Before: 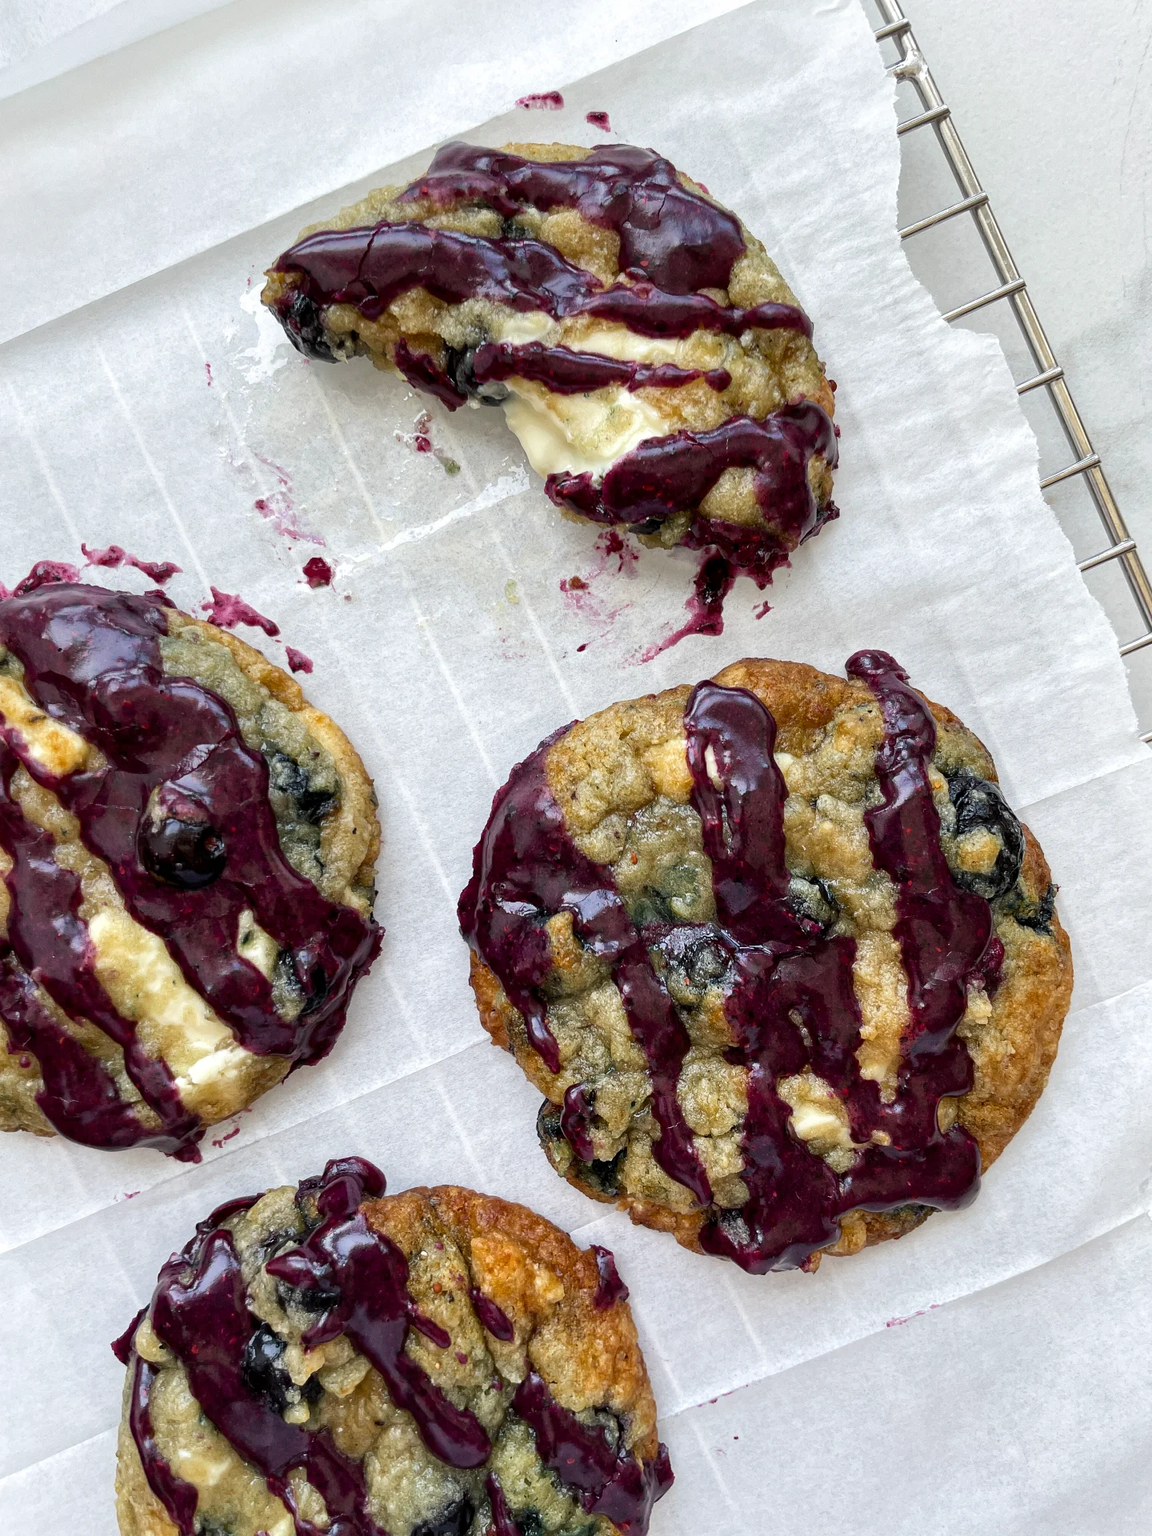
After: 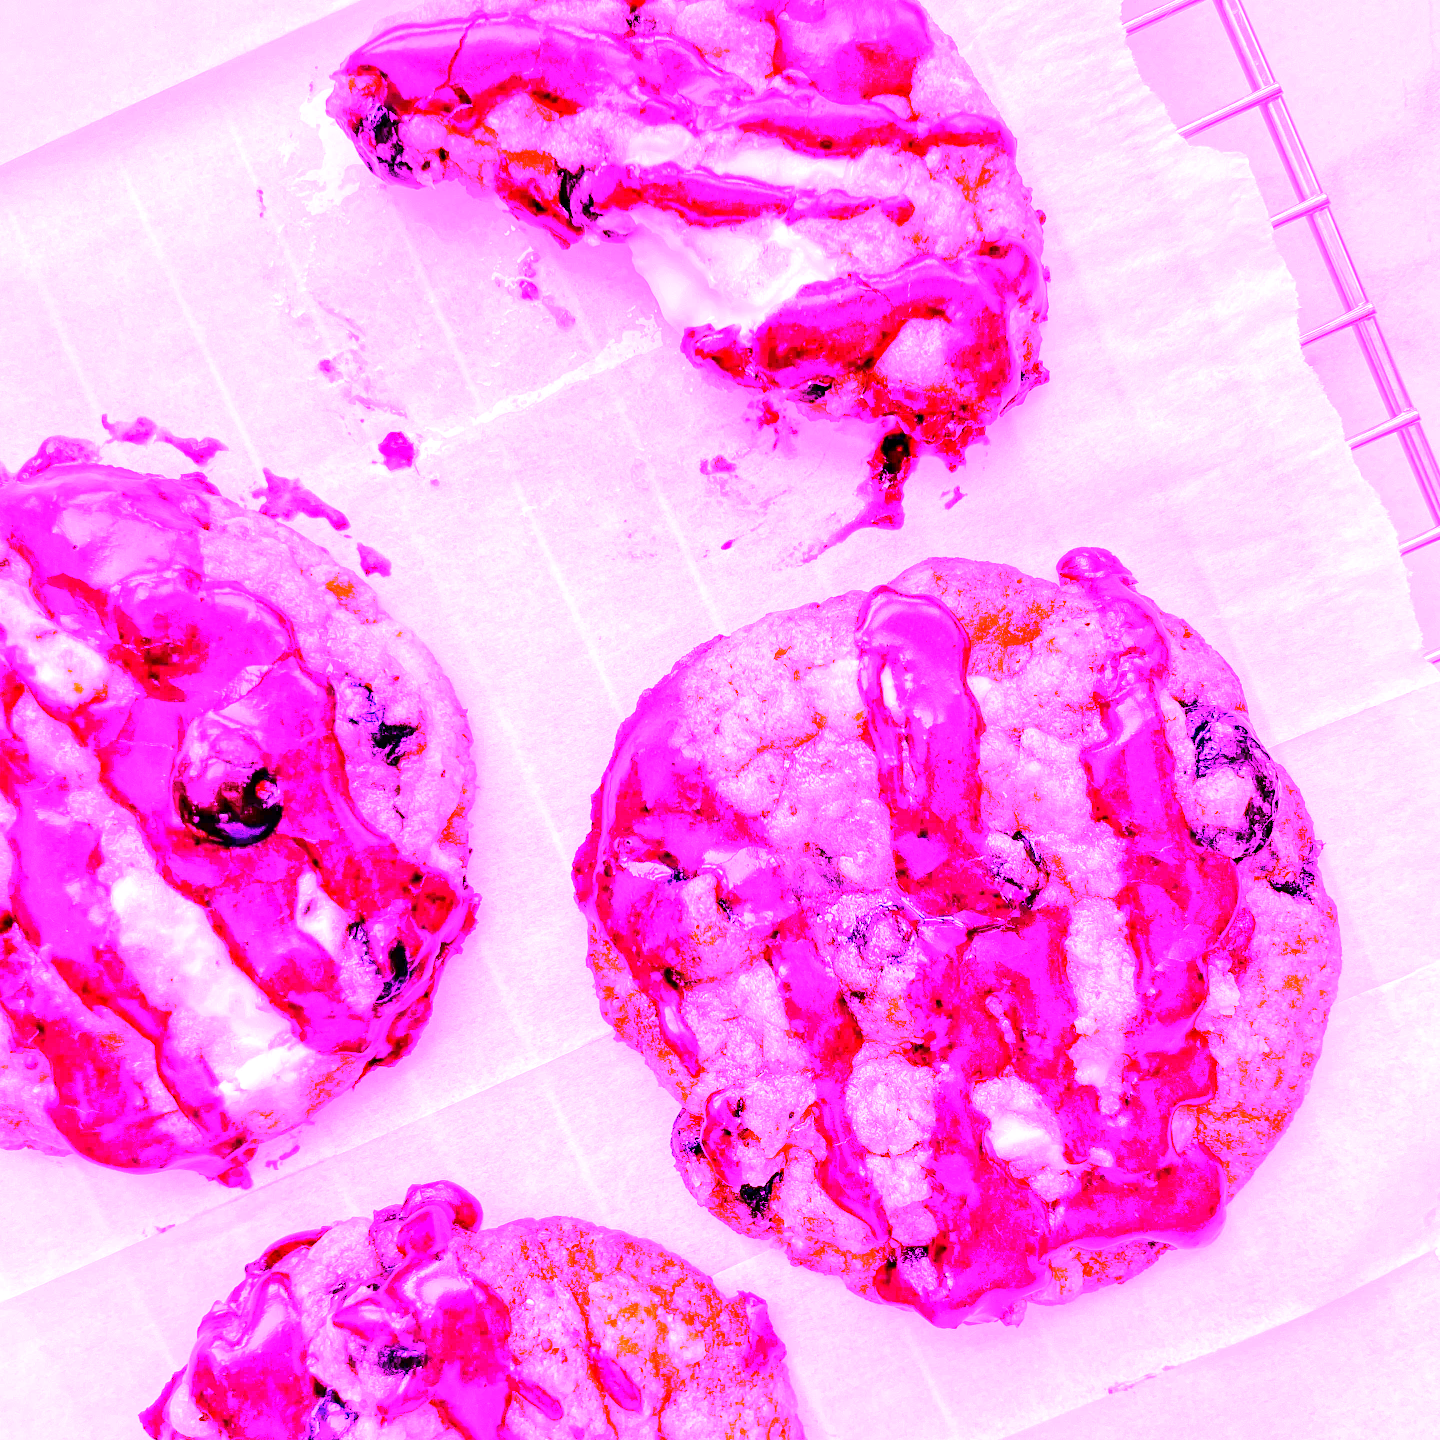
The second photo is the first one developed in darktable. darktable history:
white balance: red 8, blue 8
crop: top 13.819%, bottom 11.169%
